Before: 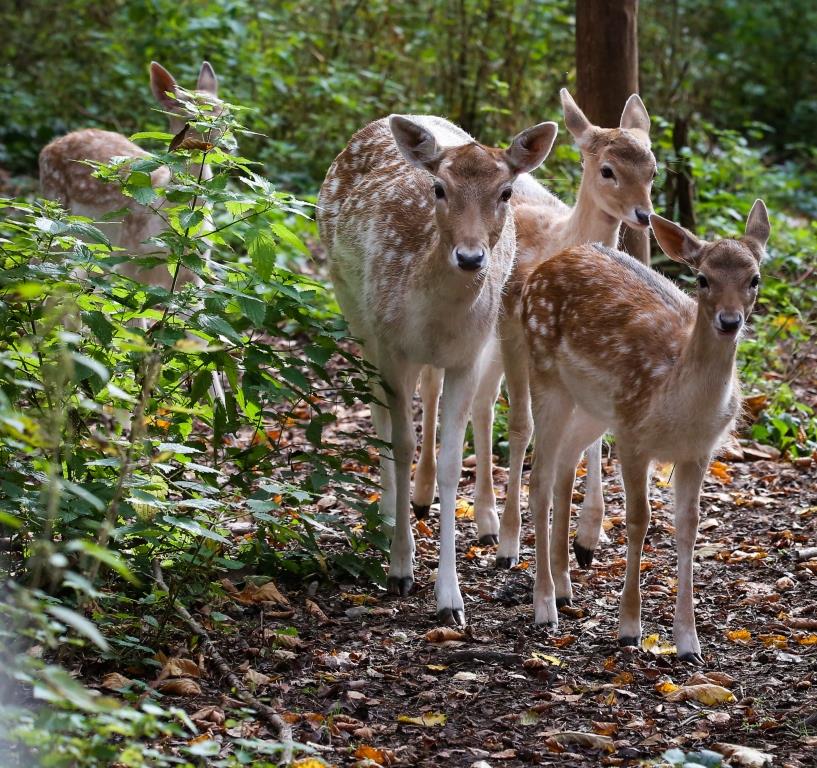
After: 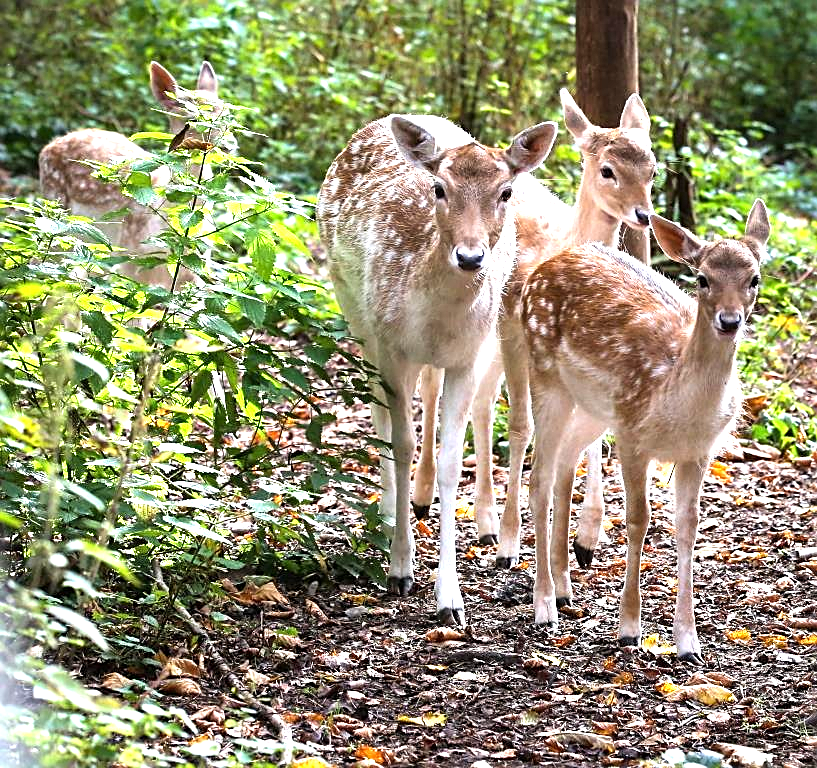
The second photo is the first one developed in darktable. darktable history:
exposure: black level correction 0, exposure 1.104 EV, compensate highlight preservation false
sharpen: on, module defaults
tone equalizer: -8 EV -0.378 EV, -7 EV -0.388 EV, -6 EV -0.319 EV, -5 EV -0.247 EV, -3 EV 0.189 EV, -2 EV 0.323 EV, -1 EV 0.405 EV, +0 EV 0.416 EV
